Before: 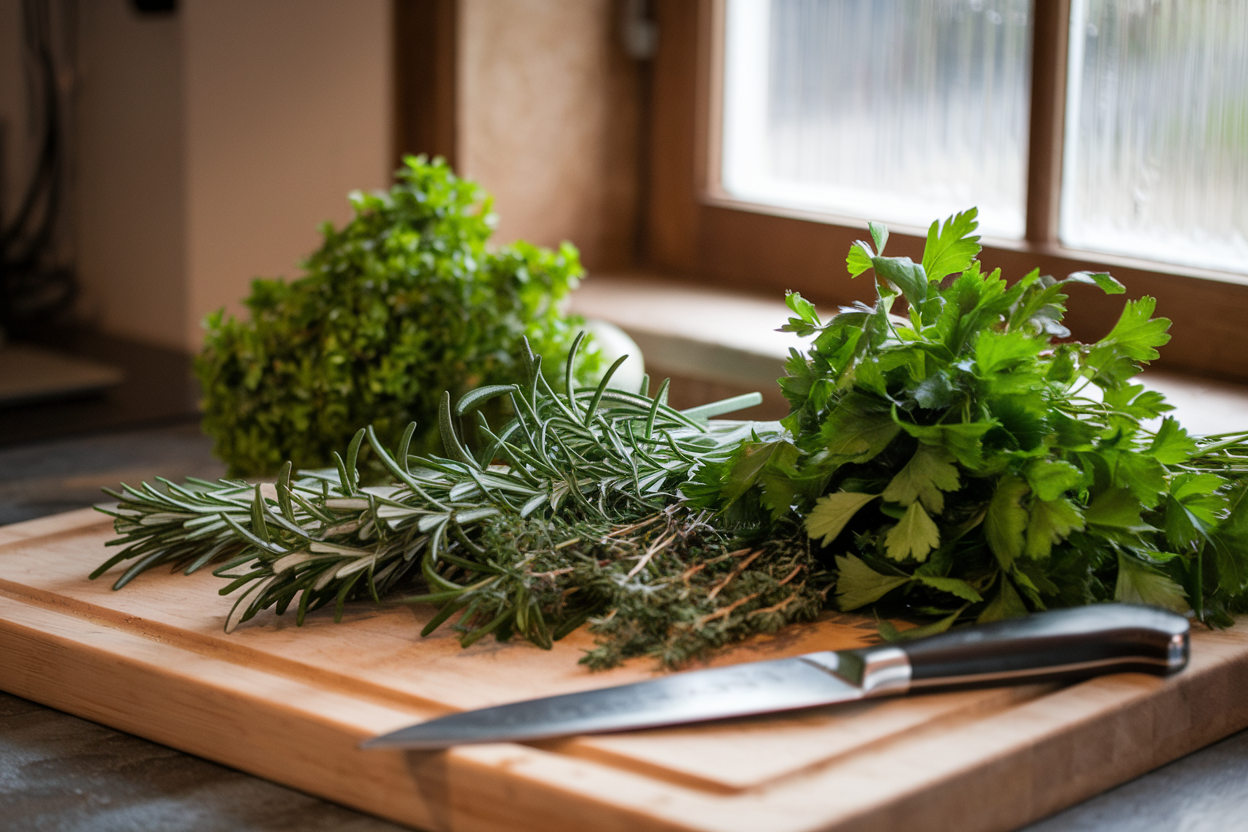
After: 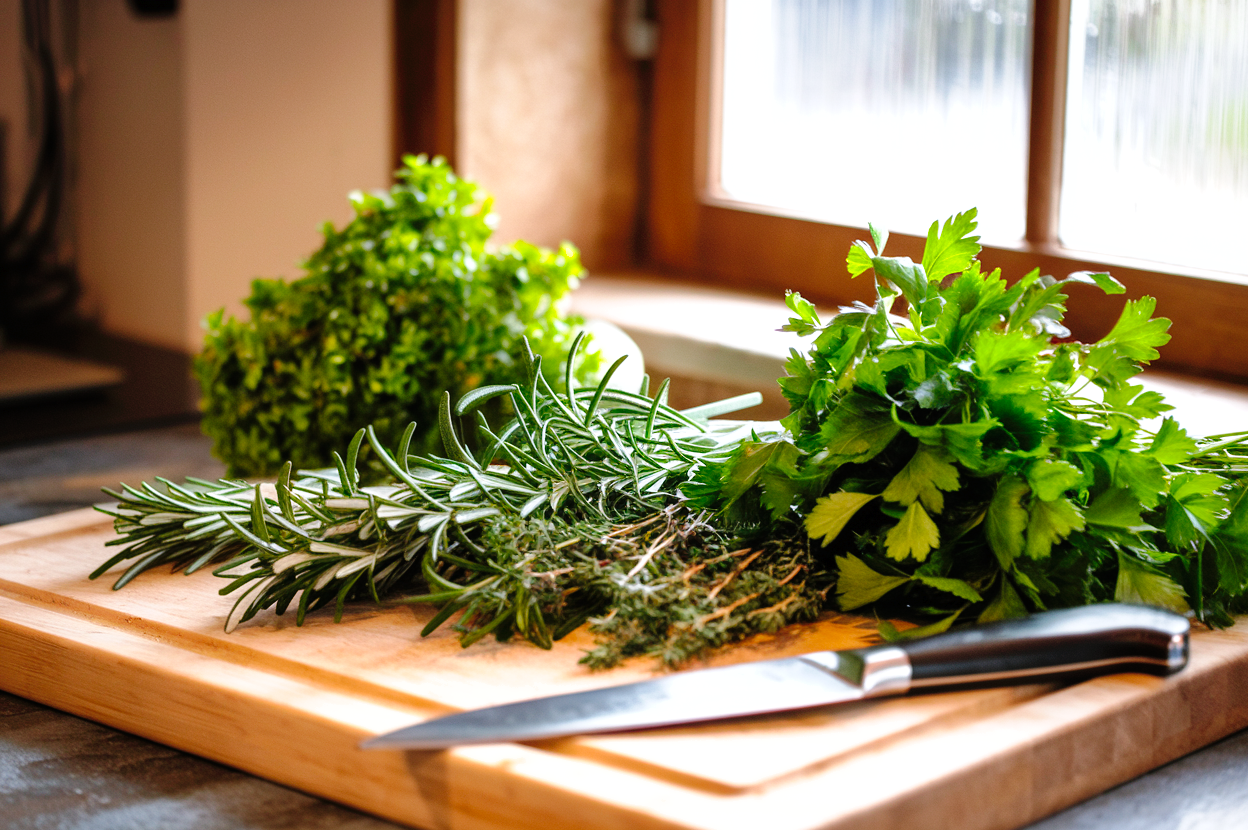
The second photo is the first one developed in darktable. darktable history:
crop: top 0.05%, bottom 0.098%
white balance: red 1.004, blue 1.024
shadows and highlights: on, module defaults
exposure: exposure 0.661 EV, compensate highlight preservation false
tone curve: curves: ch0 [(0, 0) (0.003, 0.003) (0.011, 0.005) (0.025, 0.008) (0.044, 0.012) (0.069, 0.02) (0.1, 0.031) (0.136, 0.047) (0.177, 0.088) (0.224, 0.141) (0.277, 0.222) (0.335, 0.32) (0.399, 0.422) (0.468, 0.523) (0.543, 0.623) (0.623, 0.716) (0.709, 0.796) (0.801, 0.88) (0.898, 0.958) (1, 1)], preserve colors none
